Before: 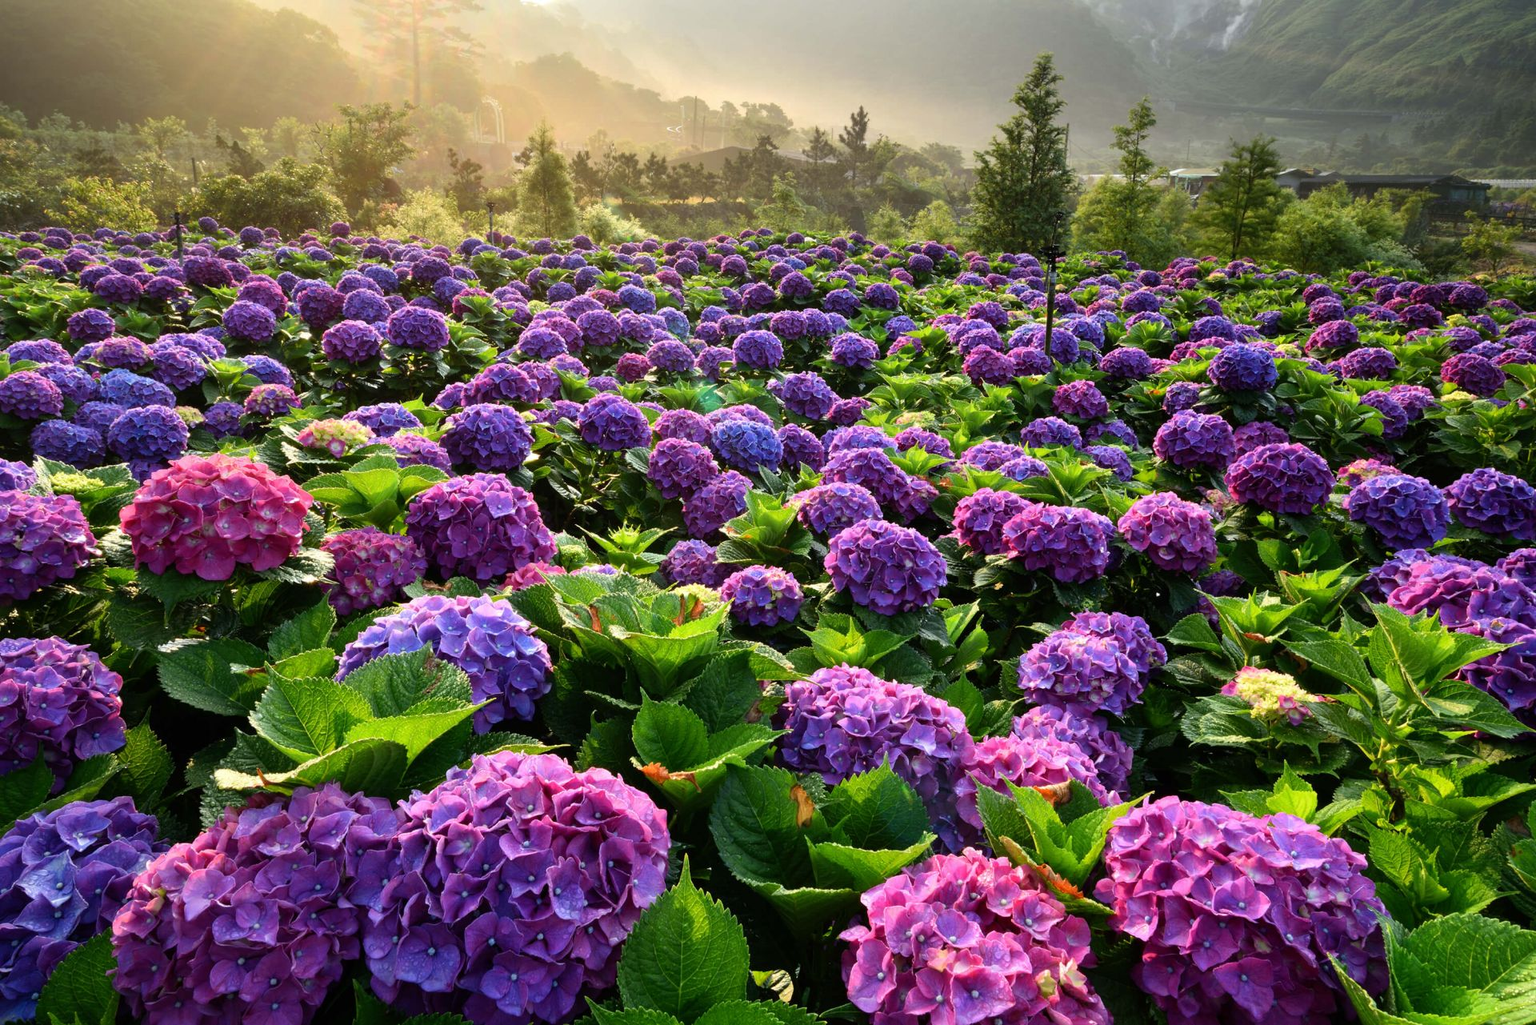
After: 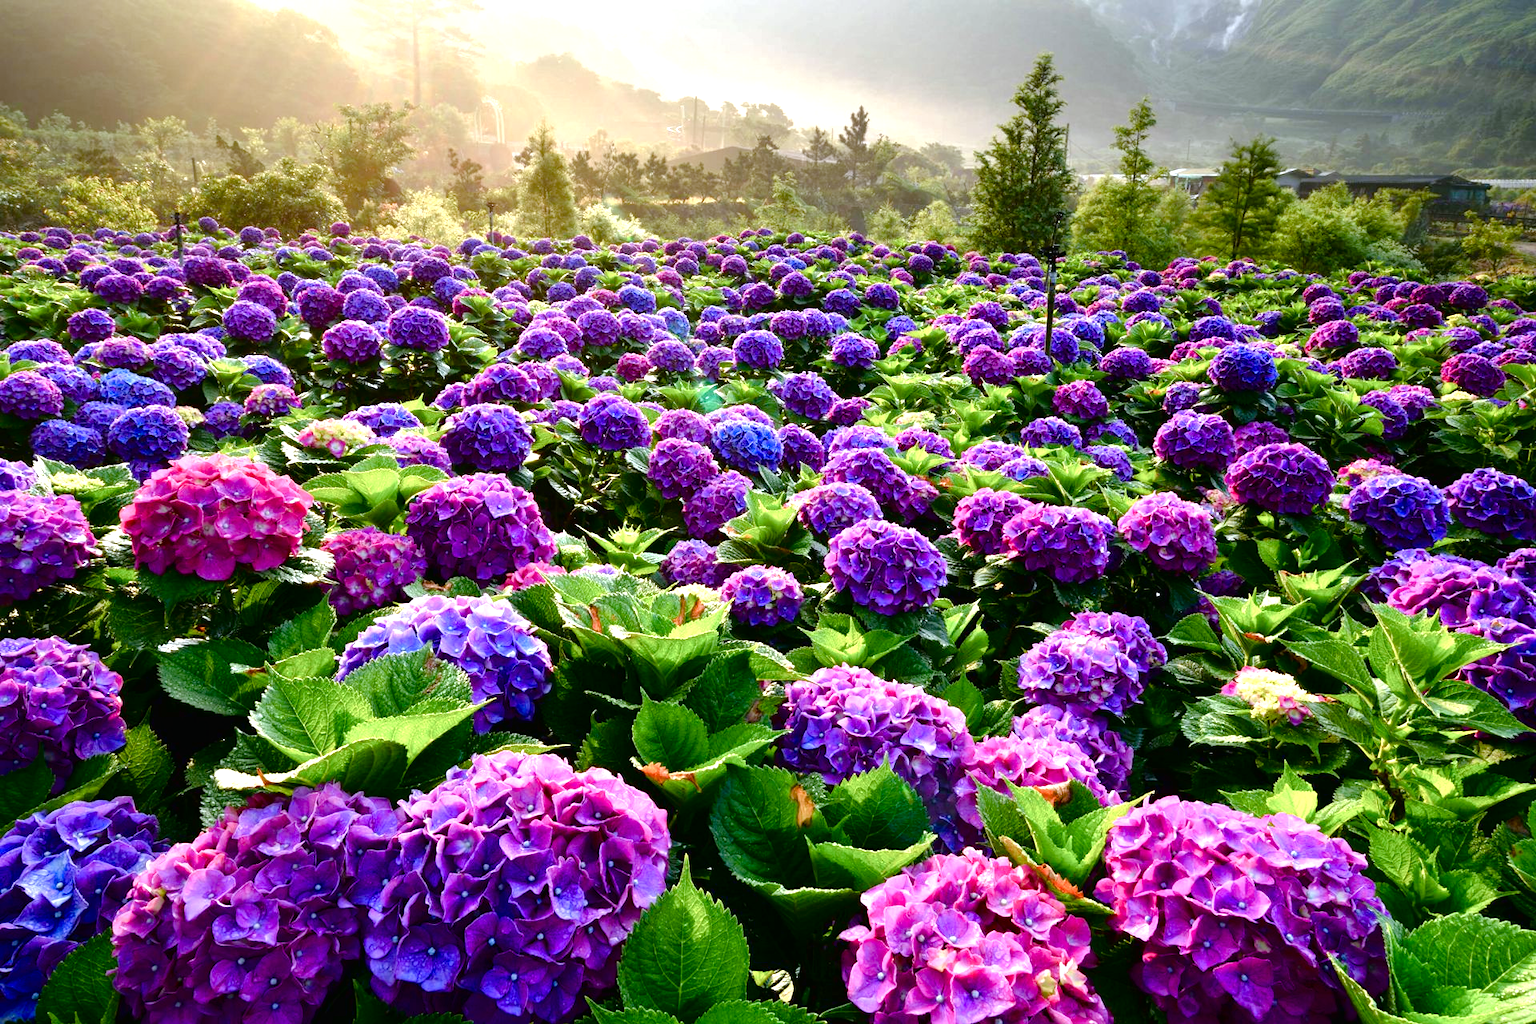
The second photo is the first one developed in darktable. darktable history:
tone curve: curves: ch0 [(0, 0) (0.003, 0.008) (0.011, 0.01) (0.025, 0.012) (0.044, 0.023) (0.069, 0.033) (0.1, 0.046) (0.136, 0.075) (0.177, 0.116) (0.224, 0.171) (0.277, 0.235) (0.335, 0.312) (0.399, 0.397) (0.468, 0.466) (0.543, 0.54) (0.623, 0.62) (0.709, 0.701) (0.801, 0.782) (0.898, 0.877) (1, 1)], color space Lab, independent channels, preserve colors none
exposure: black level correction 0, exposure 0.703 EV, compensate highlight preservation false
color balance rgb: highlights gain › chroma 0.16%, highlights gain › hue 330.82°, linear chroma grading › global chroma 14.693%, perceptual saturation grading › global saturation 20%, perceptual saturation grading › highlights -50.013%, perceptual saturation grading › shadows 30.301%, global vibrance 20%
color correction: highlights a* -0.634, highlights b* -8.71
